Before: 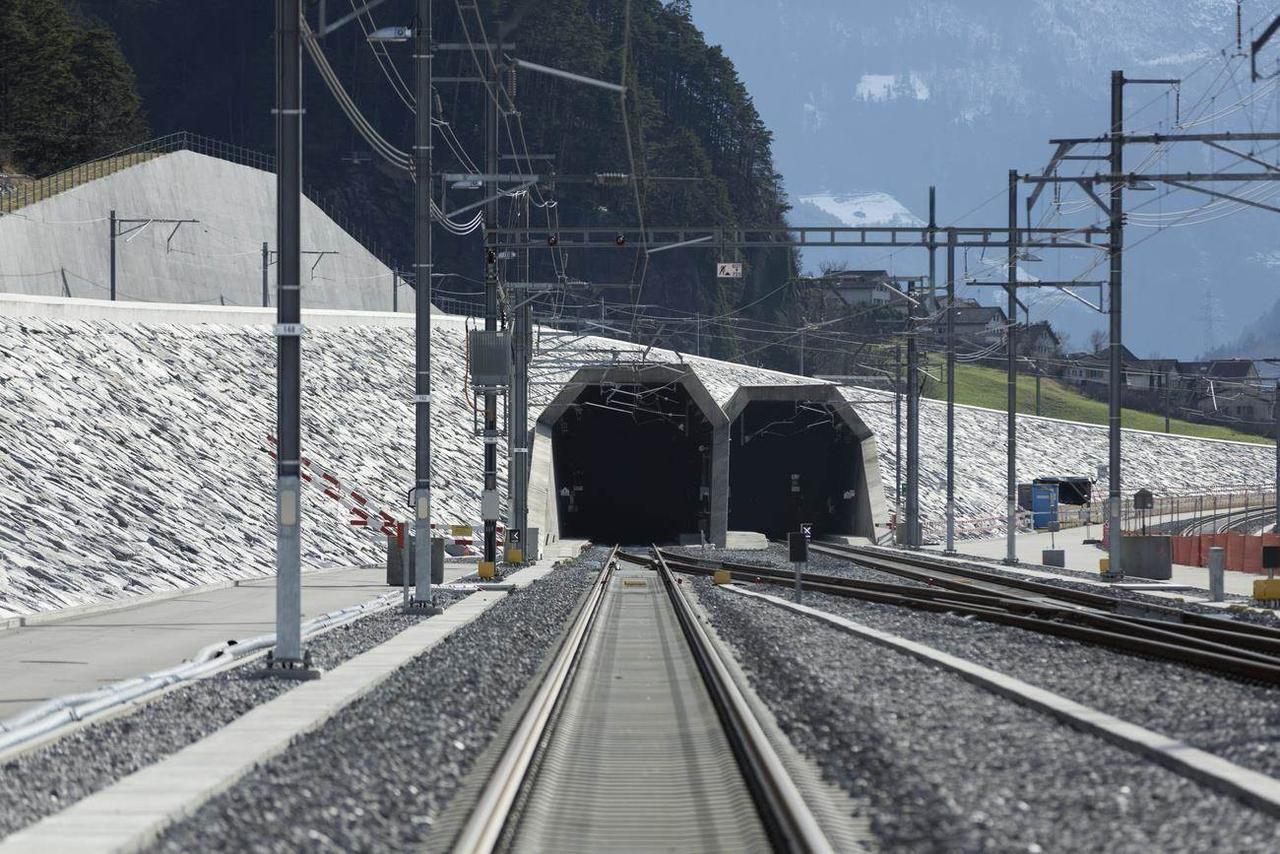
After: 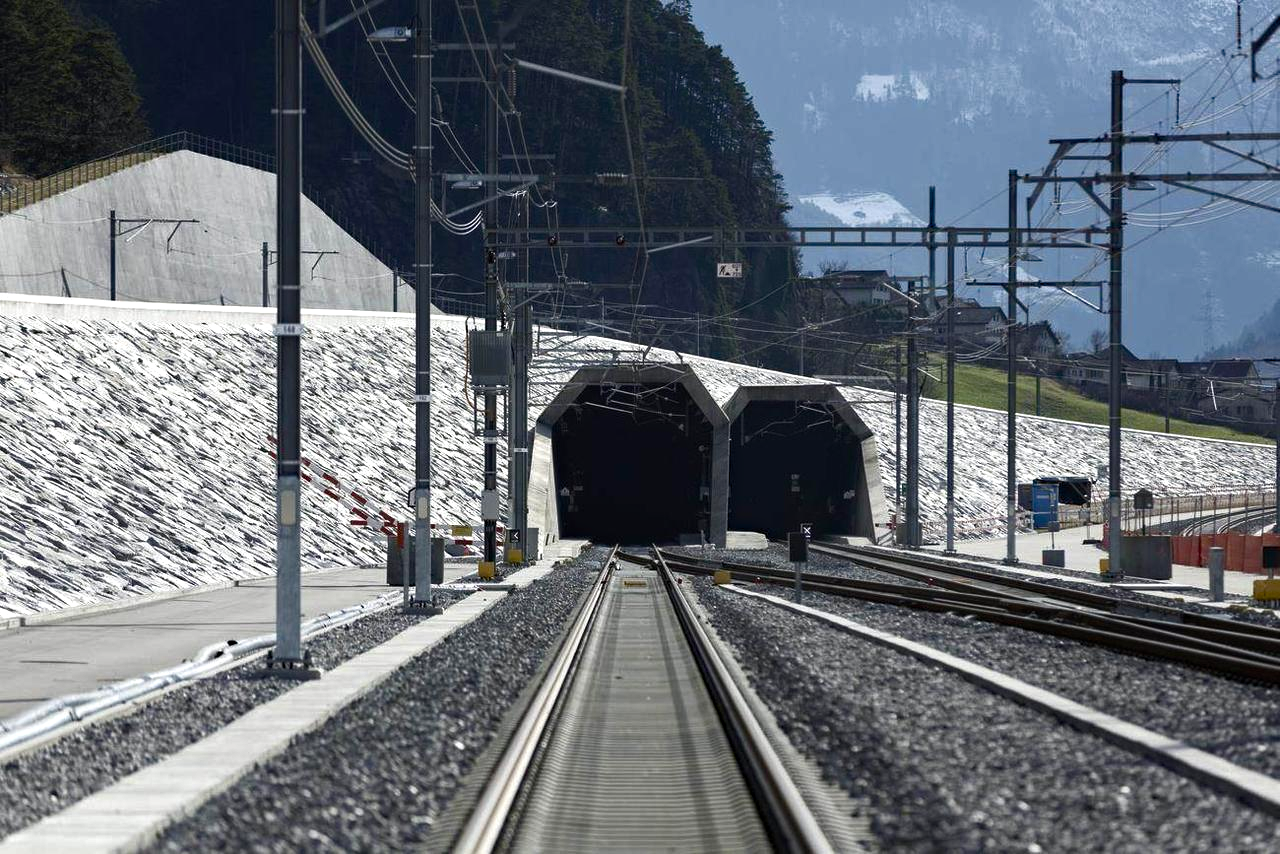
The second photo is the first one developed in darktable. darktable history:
haze removal: compatibility mode true, adaptive false
exposure: exposure -0.171 EV, compensate highlight preservation false
color balance rgb: perceptual saturation grading › global saturation 20%, perceptual saturation grading › highlights -49.761%, perceptual saturation grading › shadows 24.25%, perceptual brilliance grading › global brilliance 14.437%, perceptual brilliance grading › shadows -35.559%, global vibrance 7.986%
